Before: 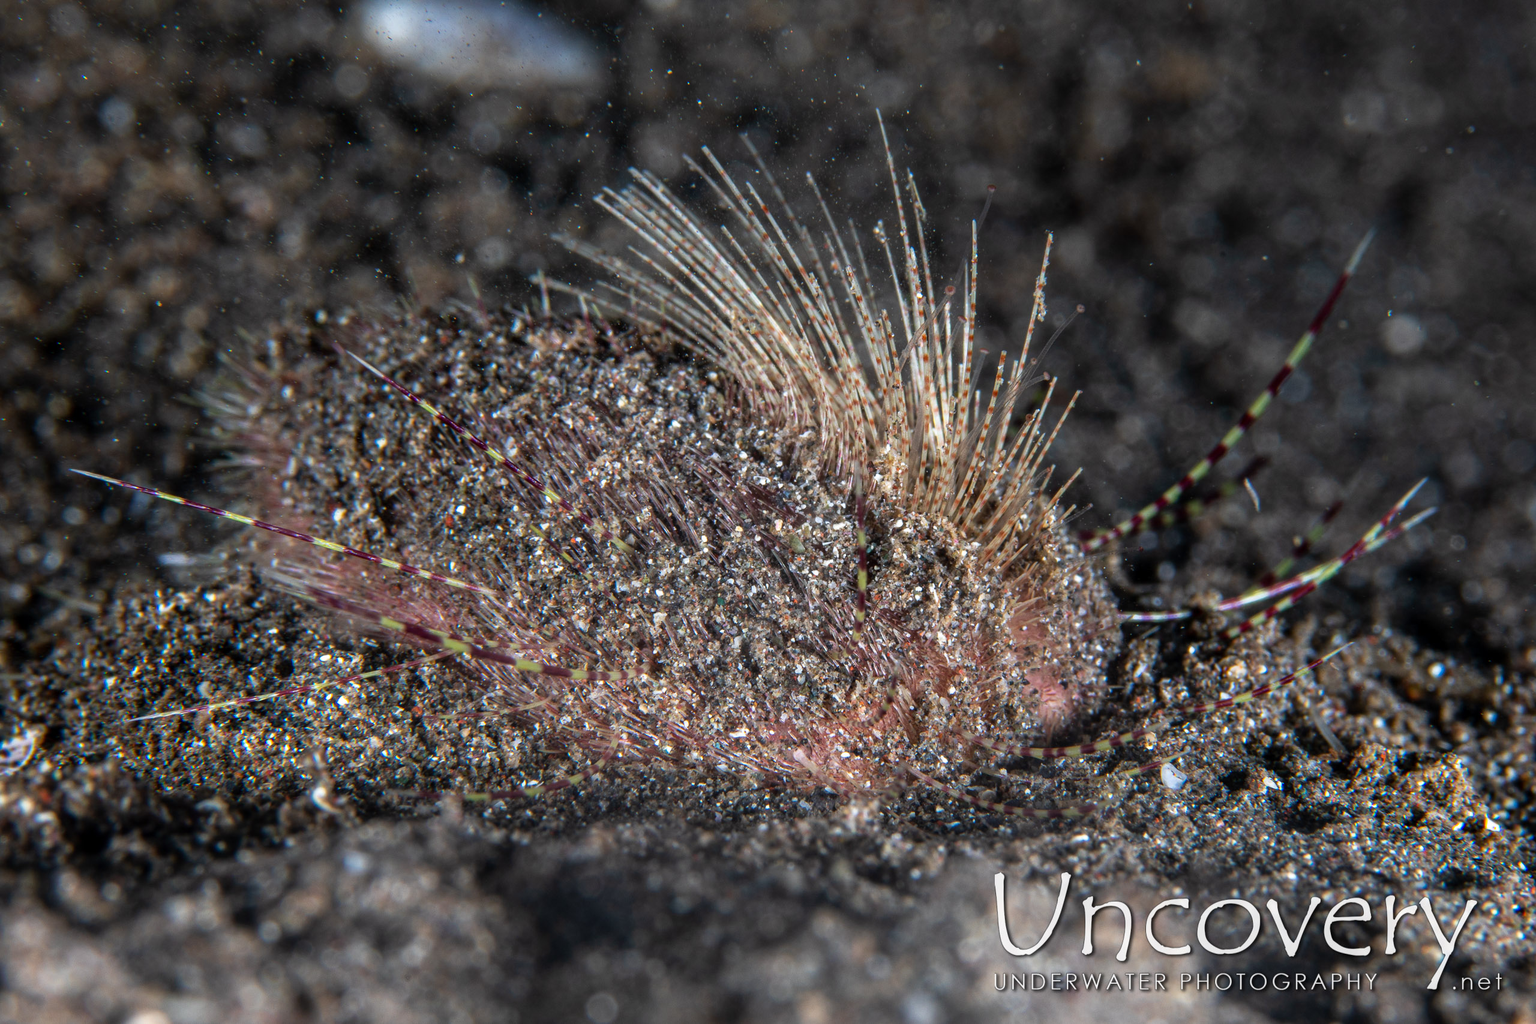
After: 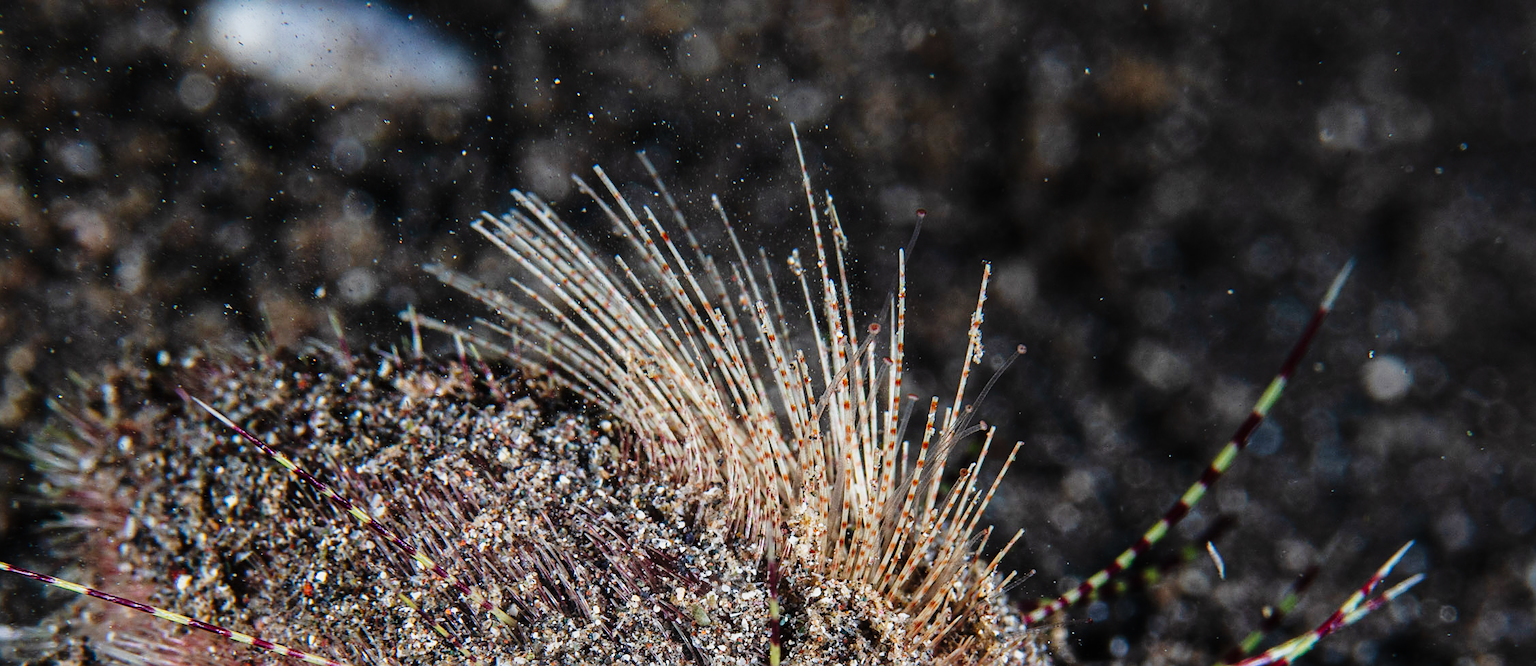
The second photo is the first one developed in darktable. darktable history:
sharpen: on, module defaults
crop and rotate: left 11.554%, bottom 42.465%
tone curve: curves: ch0 [(0, 0.006) (0.184, 0.117) (0.405, 0.46) (0.456, 0.528) (0.634, 0.728) (0.877, 0.89) (0.984, 0.935)]; ch1 [(0, 0) (0.443, 0.43) (0.492, 0.489) (0.566, 0.579) (0.595, 0.625) (0.608, 0.667) (0.65, 0.729) (1, 1)]; ch2 [(0, 0) (0.33, 0.301) (0.421, 0.443) (0.447, 0.489) (0.495, 0.505) (0.537, 0.583) (0.586, 0.591) (0.663, 0.686) (1, 1)], preserve colors none
